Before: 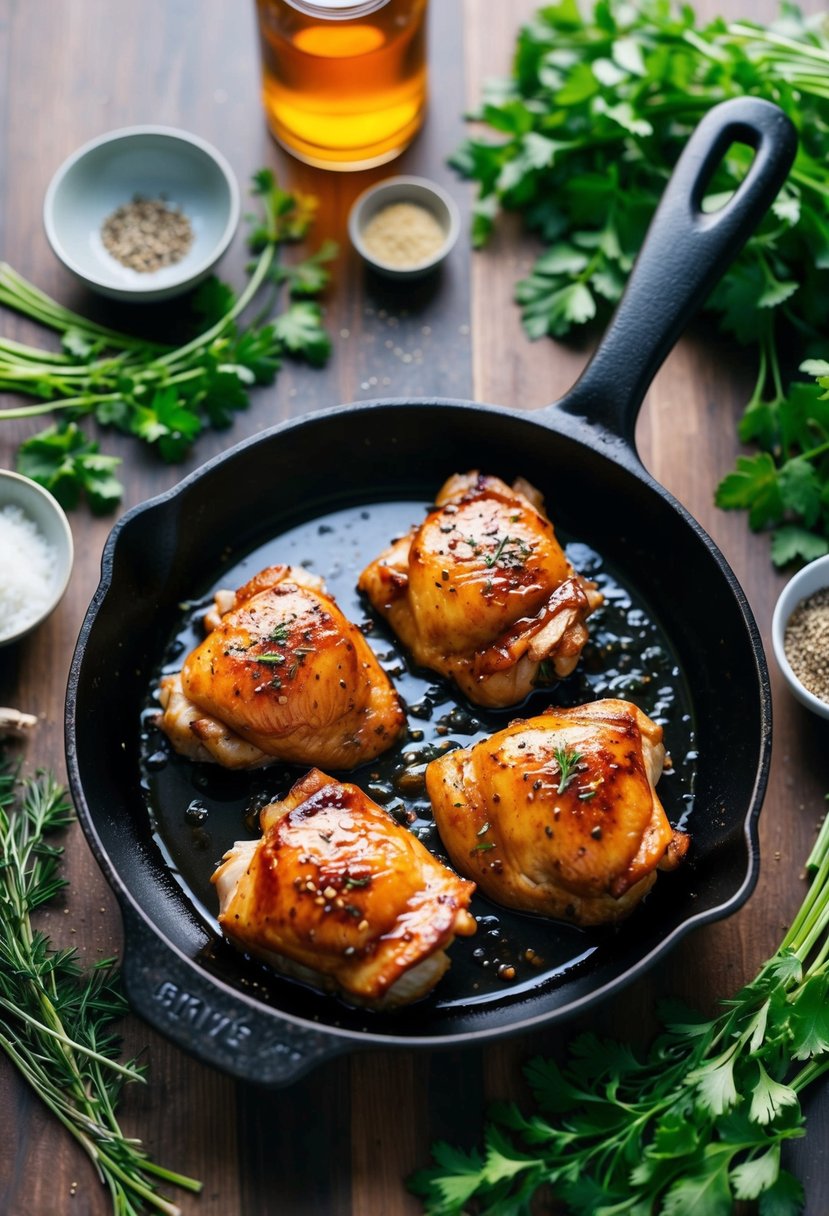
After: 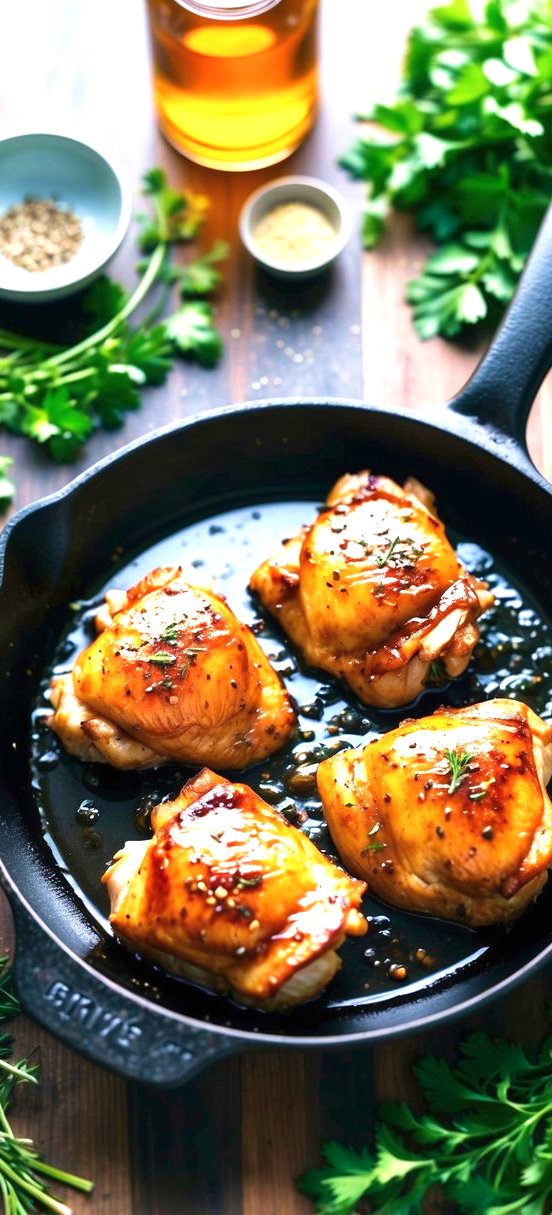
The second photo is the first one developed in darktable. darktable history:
crop and rotate: left 13.344%, right 20.02%
exposure: black level correction 0, exposure 1.096 EV, compensate exposure bias true, compensate highlight preservation false
velvia: strength 40.52%
